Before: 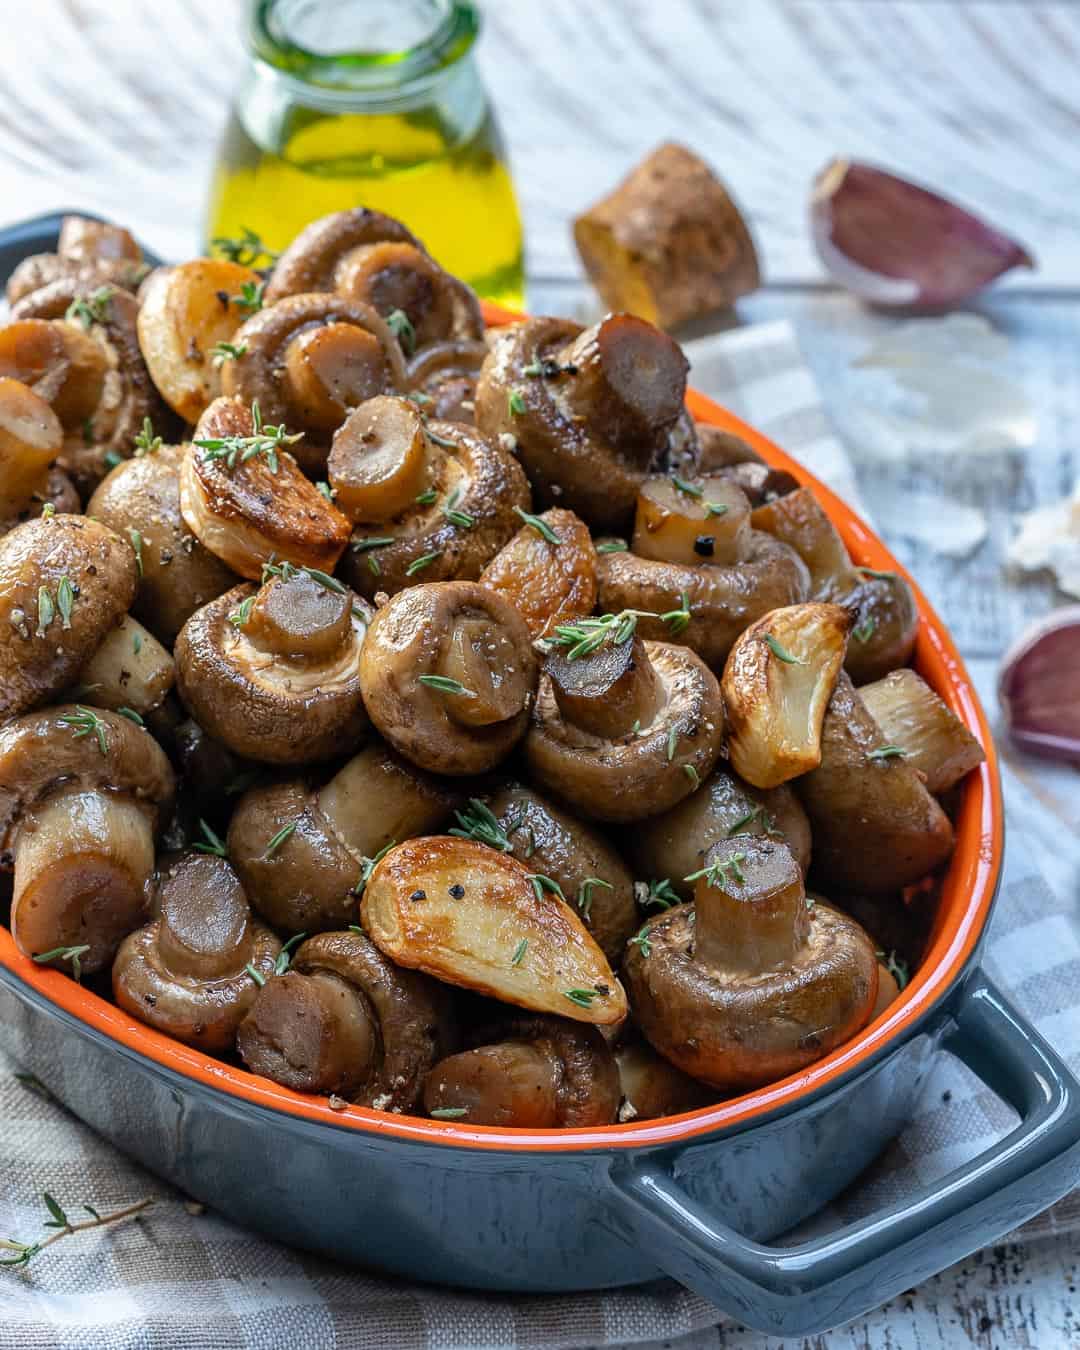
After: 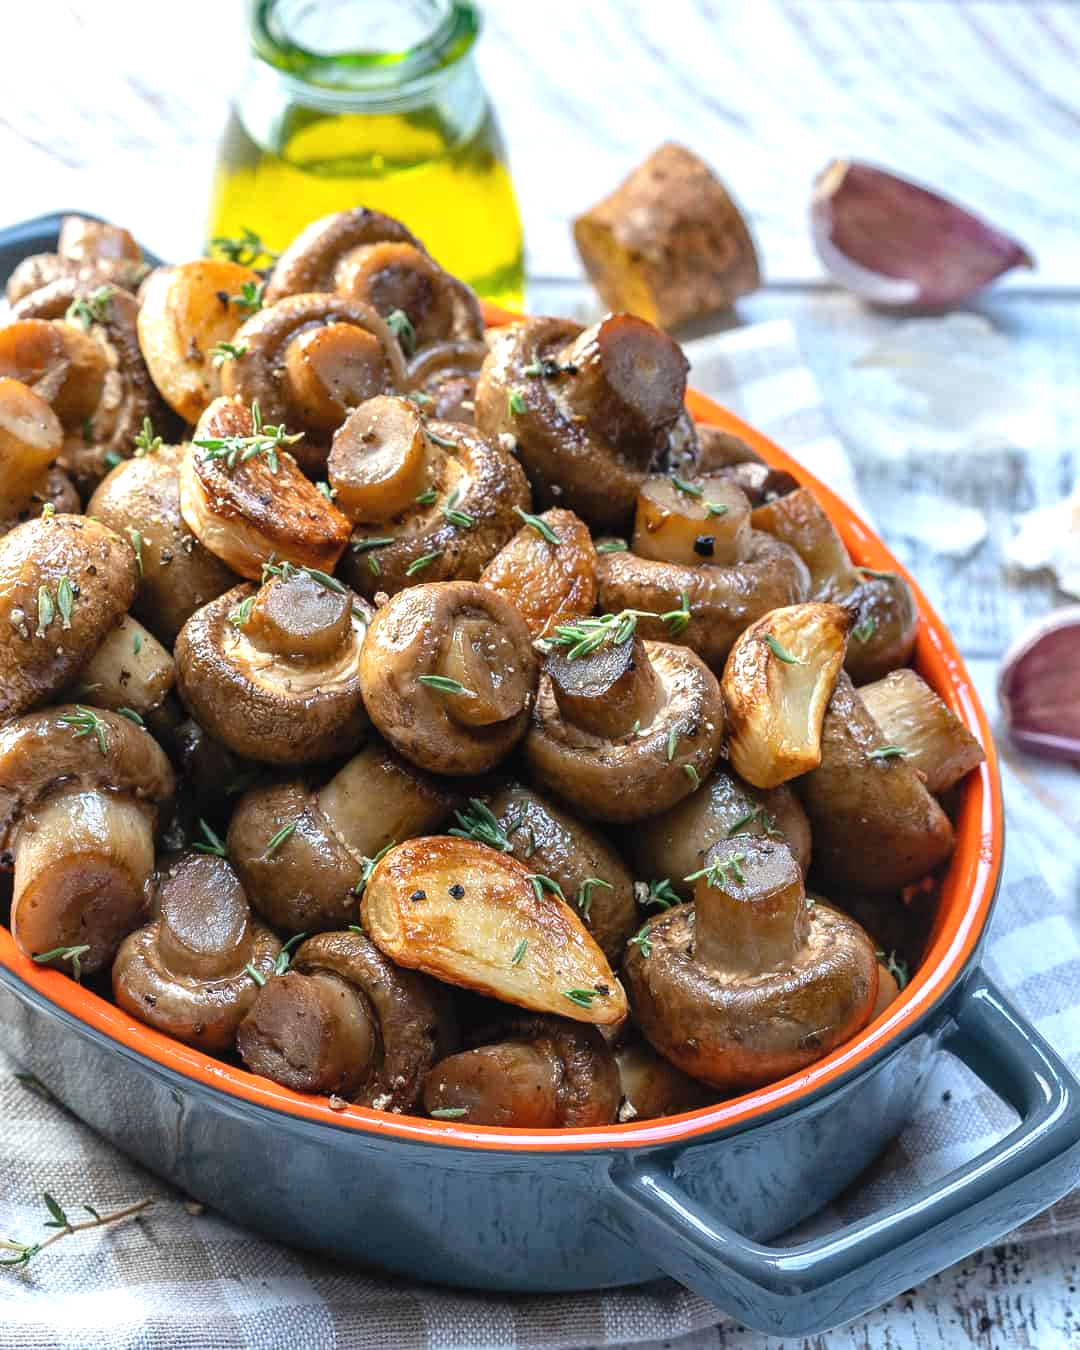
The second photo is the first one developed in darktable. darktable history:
exposure: black level correction -0.002, exposure 0.535 EV, compensate highlight preservation false
